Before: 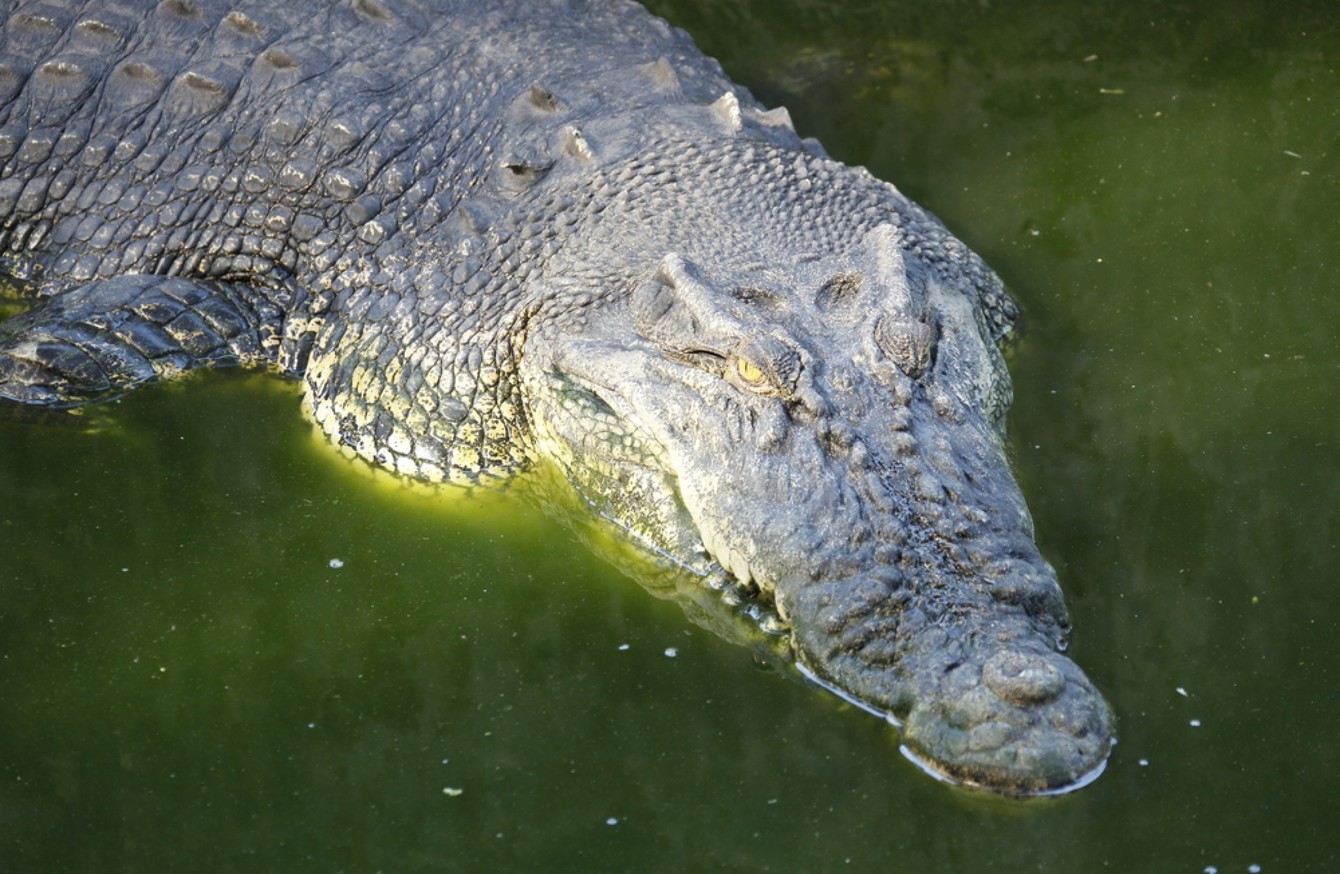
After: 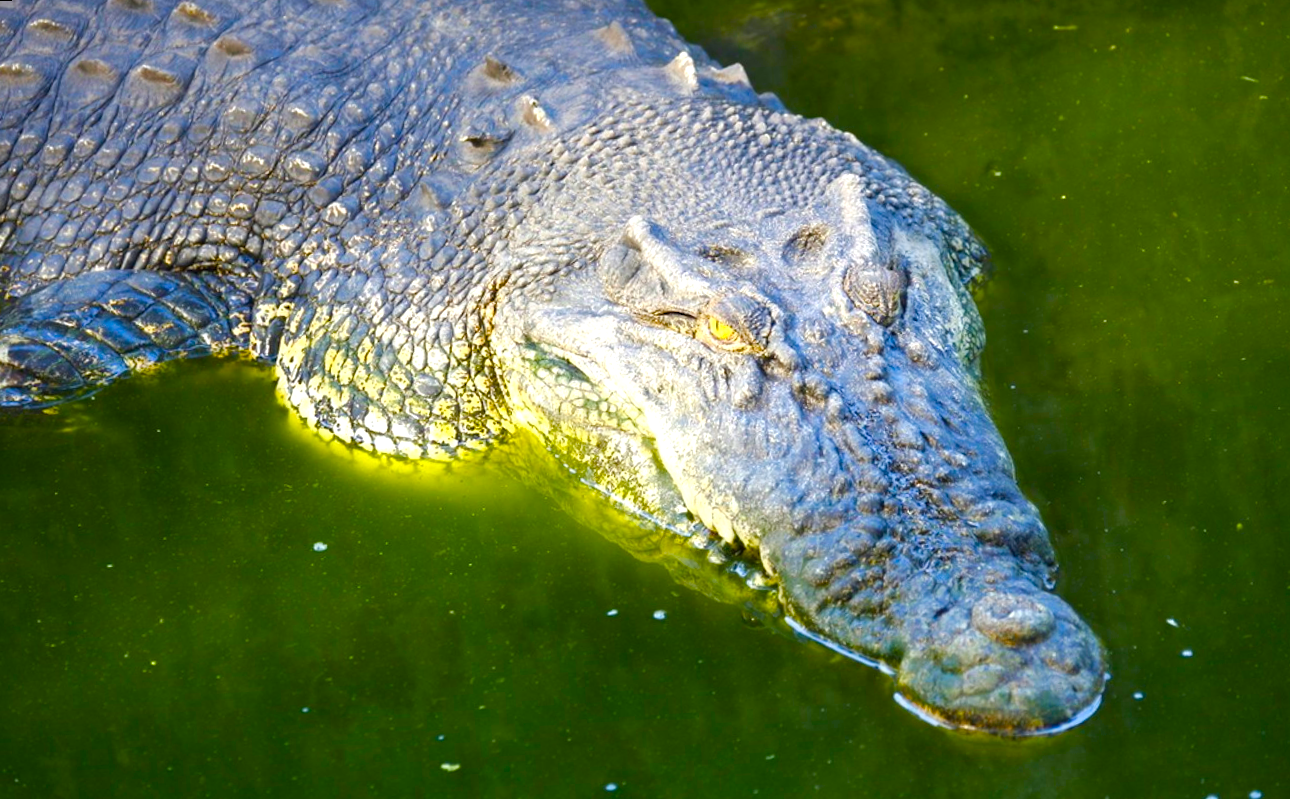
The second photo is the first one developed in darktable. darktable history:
color balance rgb: linear chroma grading › shadows 10%, linear chroma grading › highlights 10%, linear chroma grading › global chroma 15%, linear chroma grading › mid-tones 15%, perceptual saturation grading › global saturation 40%, perceptual saturation grading › highlights -25%, perceptual saturation grading › mid-tones 35%, perceptual saturation grading › shadows 35%, perceptual brilliance grading › global brilliance 11.29%, global vibrance 11.29%
rotate and perspective: rotation -3.52°, crop left 0.036, crop right 0.964, crop top 0.081, crop bottom 0.919
color contrast: green-magenta contrast 1.1, blue-yellow contrast 1.1, unbound 0
